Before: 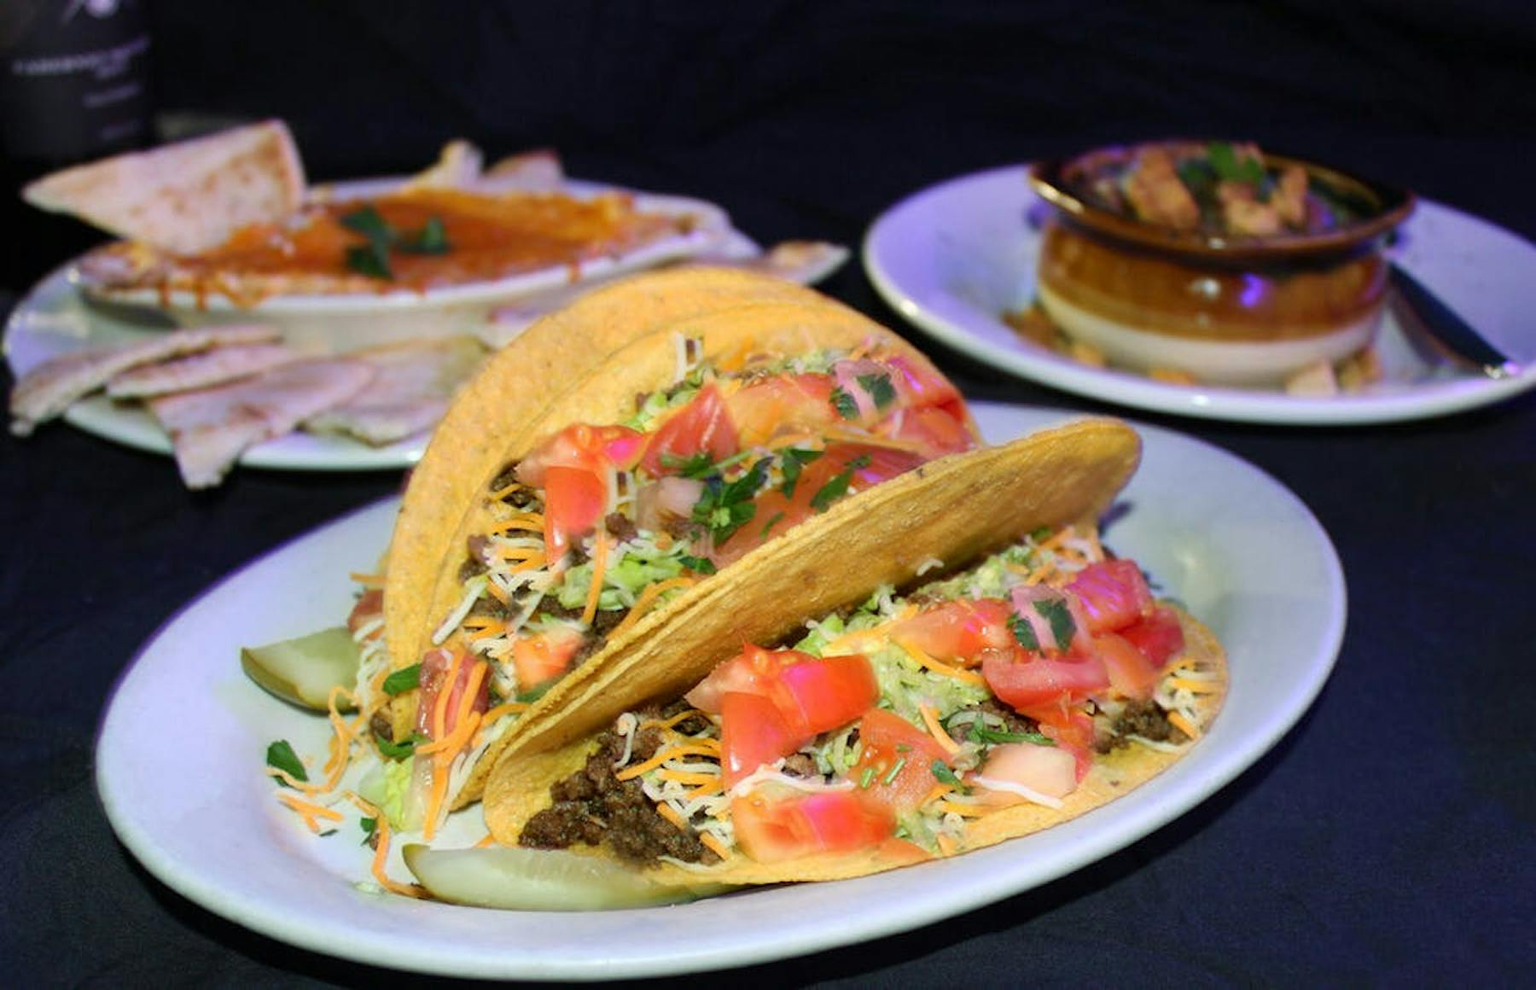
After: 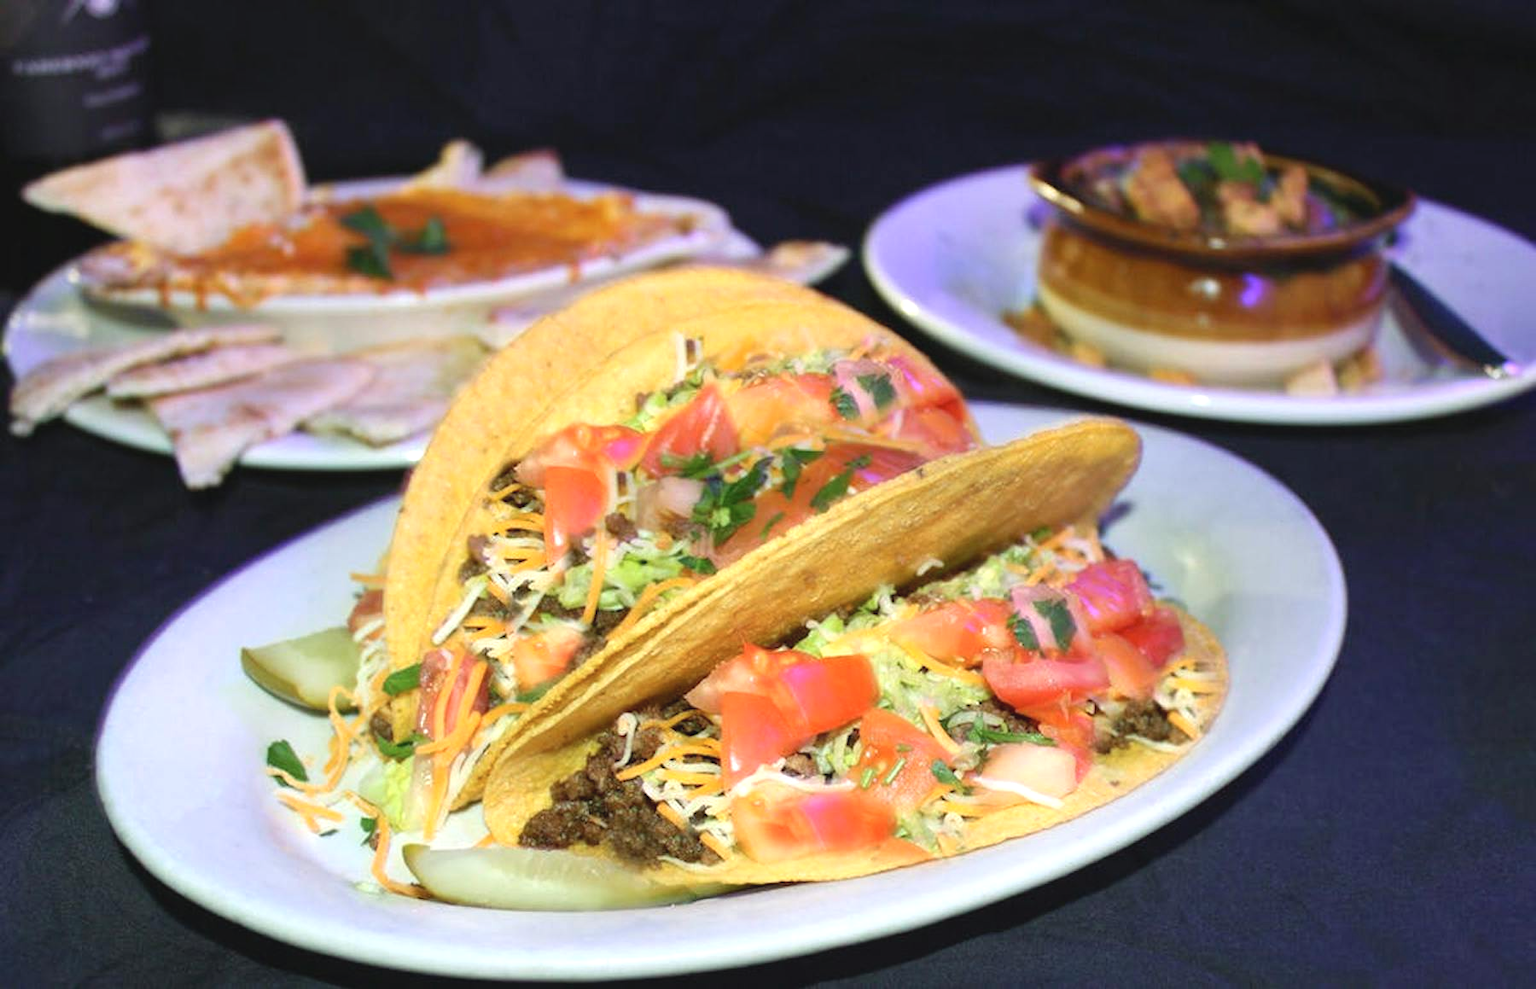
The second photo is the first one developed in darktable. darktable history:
contrast brightness saturation: contrast -0.103, saturation -0.102
exposure: exposure 0.632 EV, compensate highlight preservation false
